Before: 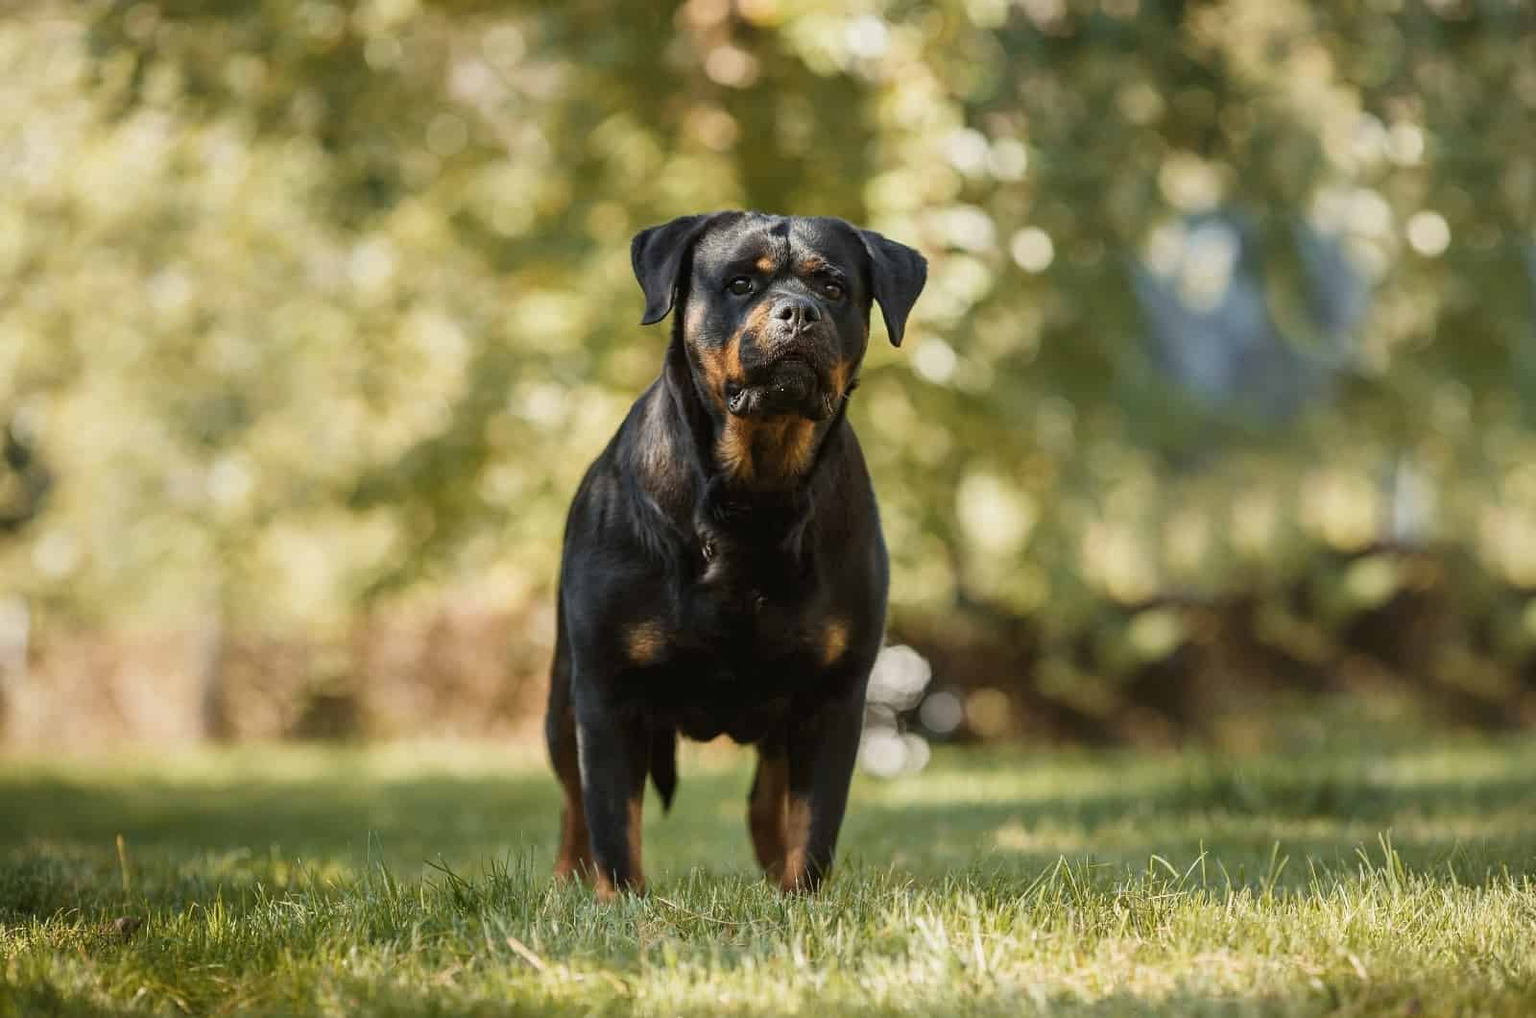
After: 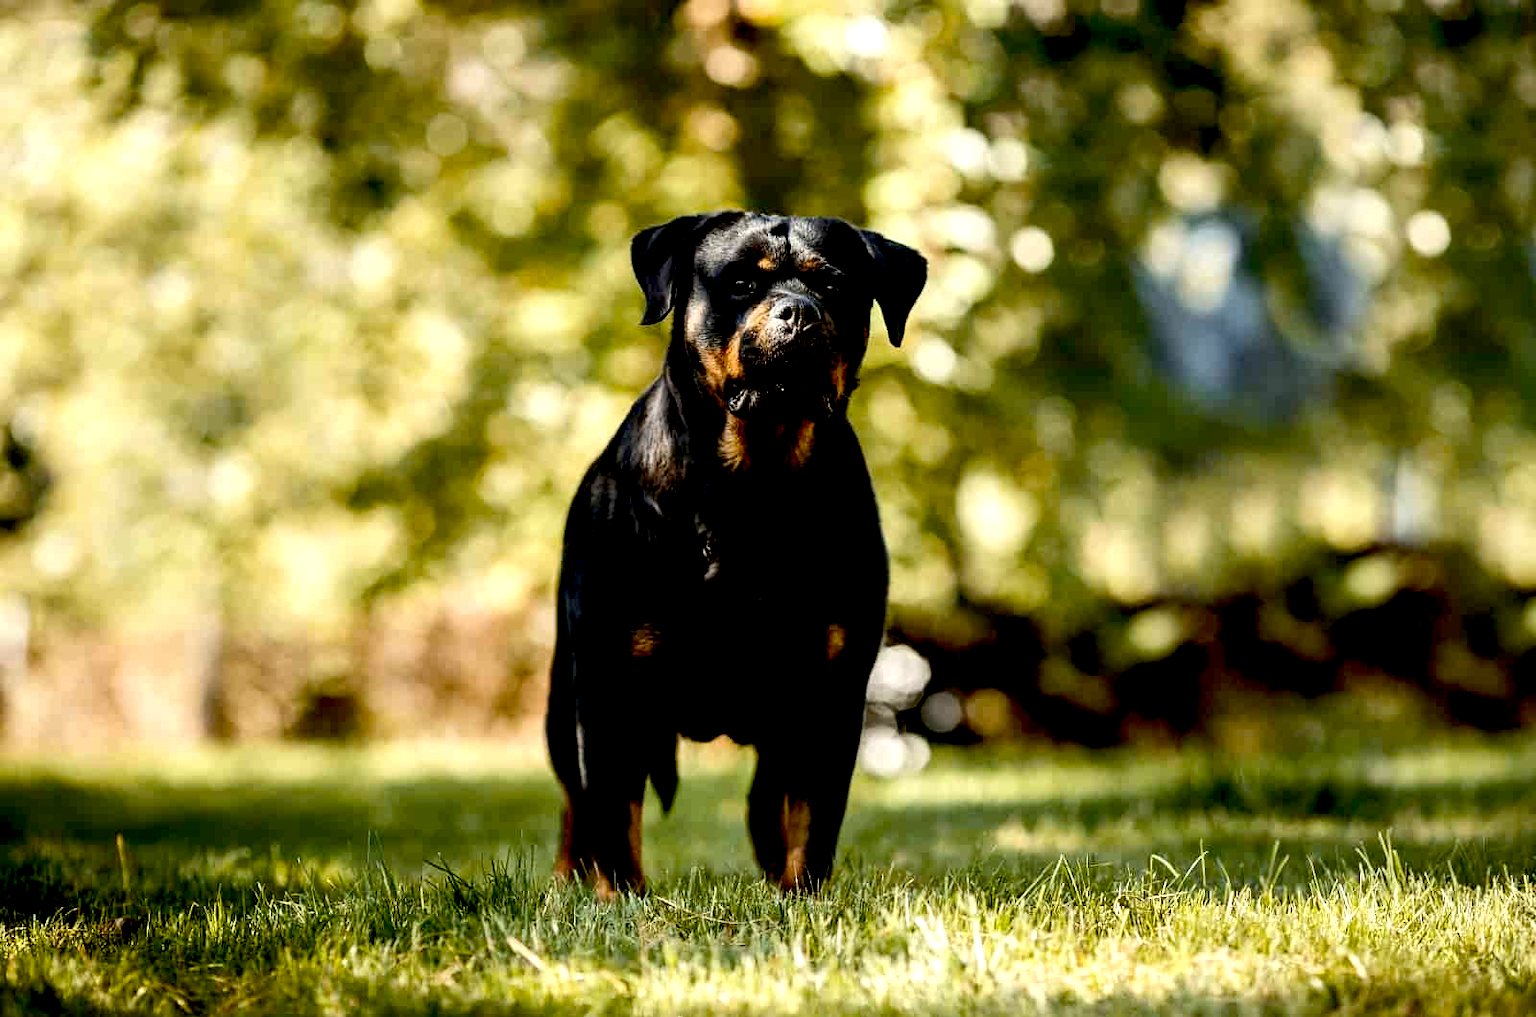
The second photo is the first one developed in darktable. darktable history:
exposure: black level correction 0.056, compensate highlight preservation false
tone equalizer: -8 EV -0.75 EV, -7 EV -0.7 EV, -6 EV -0.6 EV, -5 EV -0.4 EV, -3 EV 0.4 EV, -2 EV 0.6 EV, -1 EV 0.7 EV, +0 EV 0.75 EV, edges refinement/feathering 500, mask exposure compensation -1.57 EV, preserve details no
